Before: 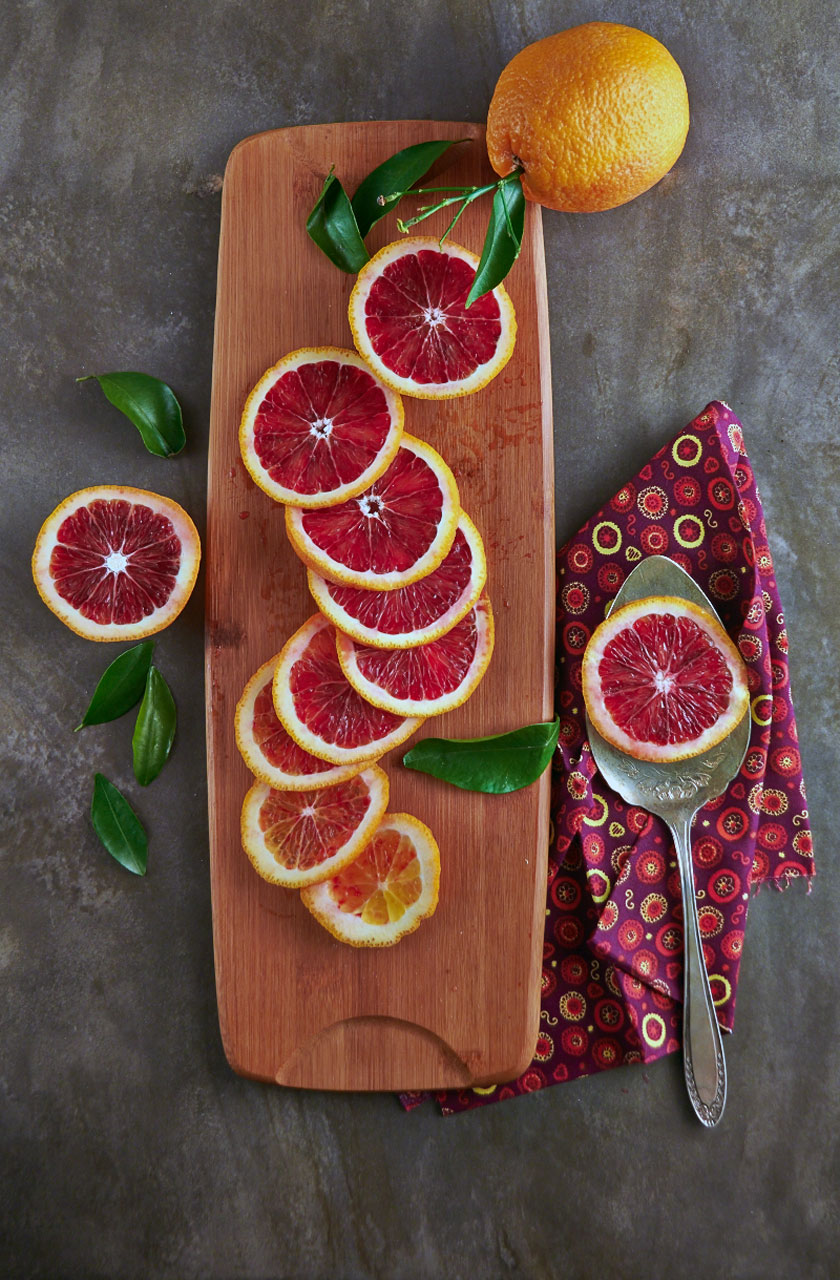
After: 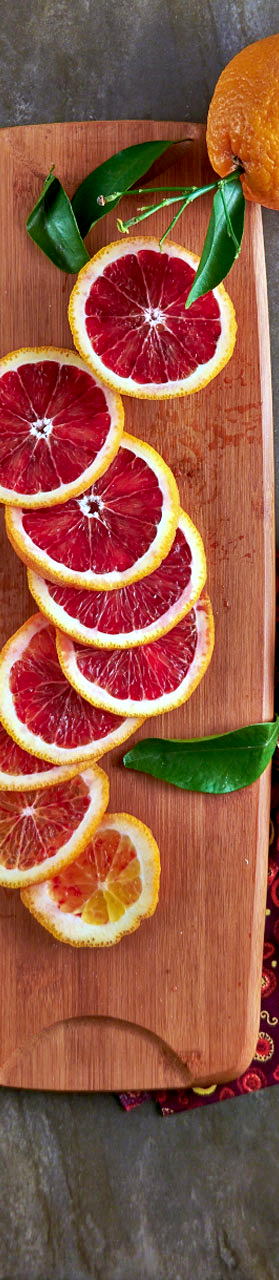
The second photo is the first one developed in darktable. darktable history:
shadows and highlights: shadows 53, soften with gaussian
color balance: mode lift, gamma, gain (sRGB)
local contrast: highlights 100%, shadows 100%, detail 120%, midtone range 0.2
crop: left 33.36%, right 33.36%
exposure: black level correction 0.005, exposure 0.417 EV, compensate highlight preservation false
